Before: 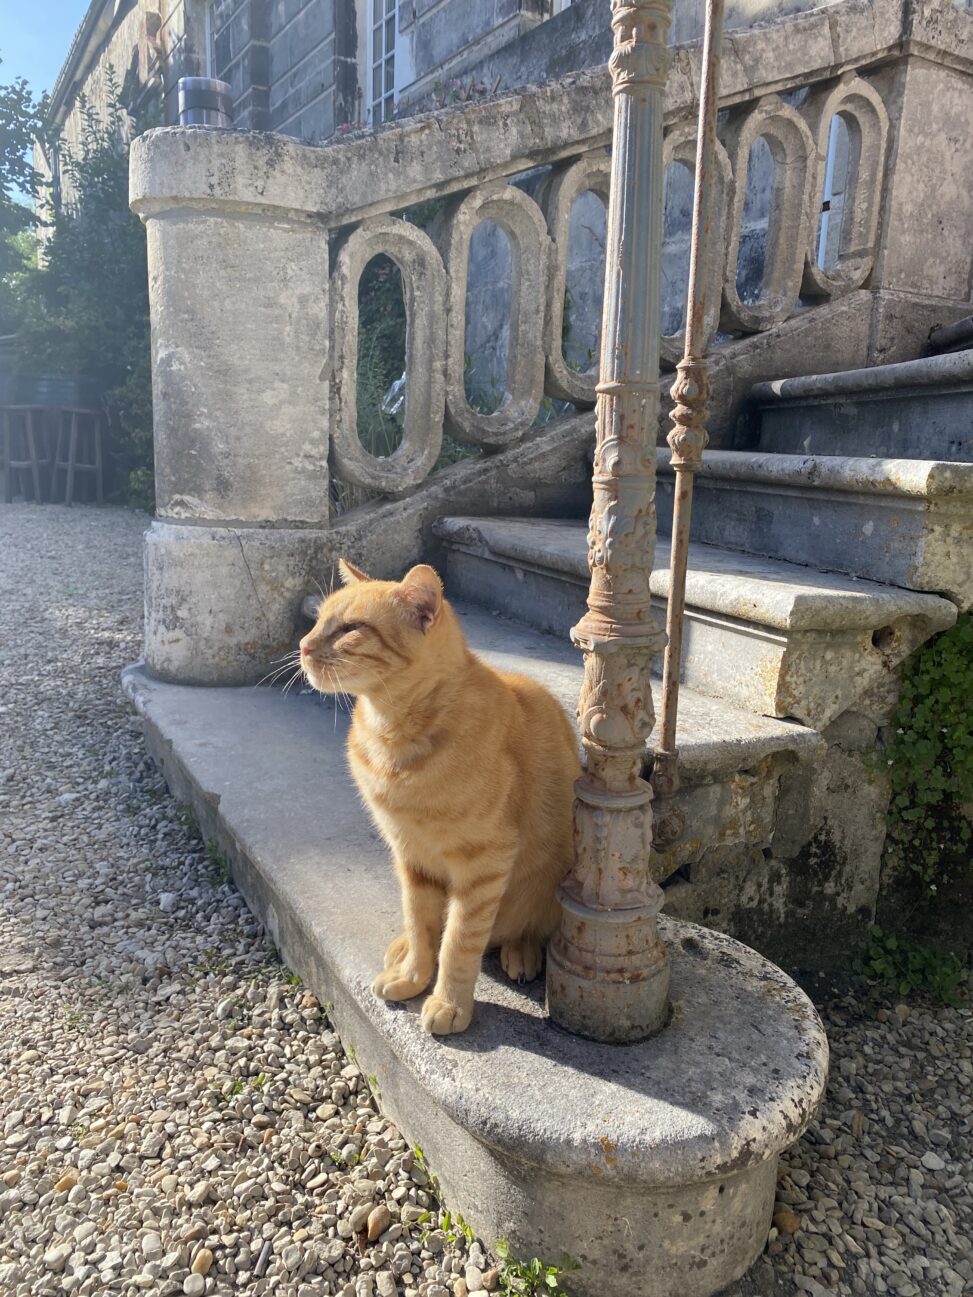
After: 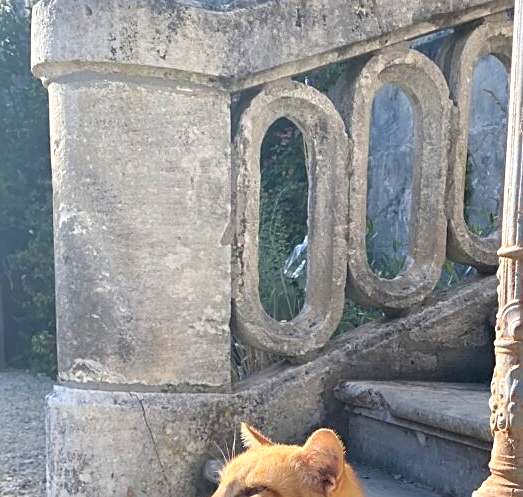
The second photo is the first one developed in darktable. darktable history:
exposure: exposure 0.373 EV, compensate highlight preservation false
sharpen: on, module defaults
crop: left 10.131%, top 10.526%, right 36.044%, bottom 51.092%
